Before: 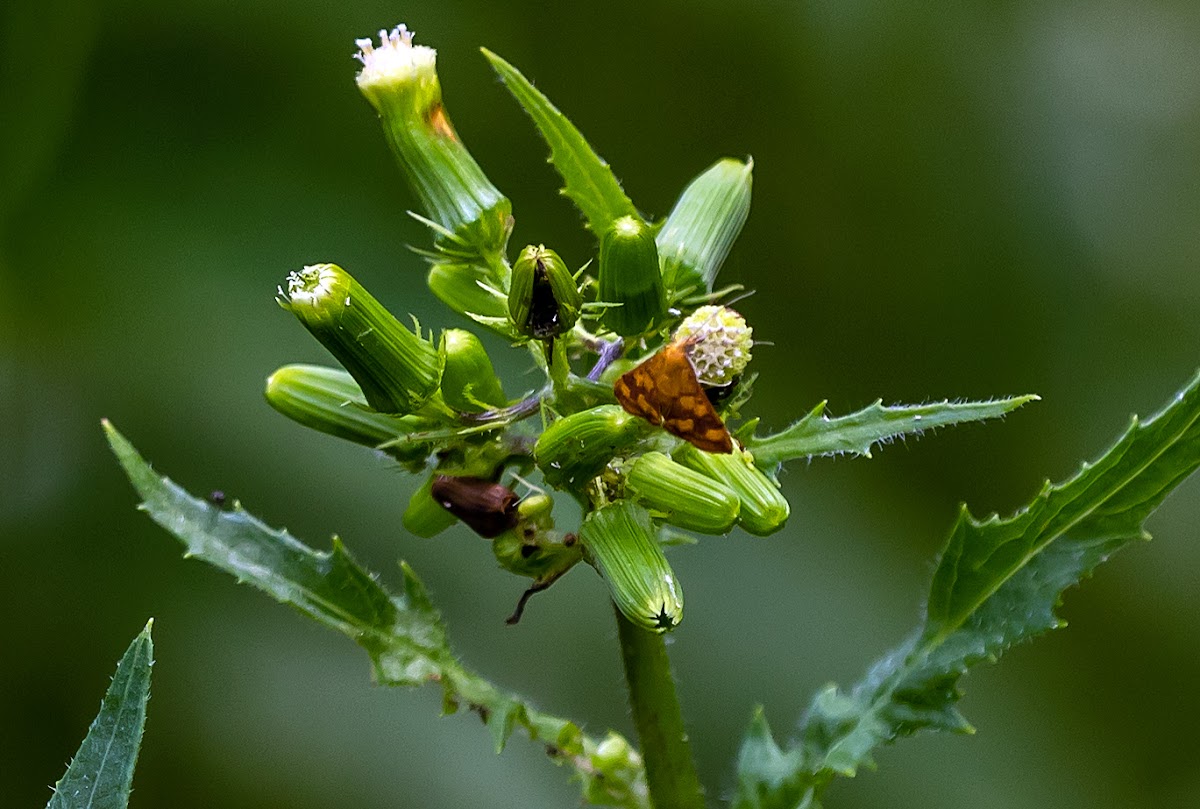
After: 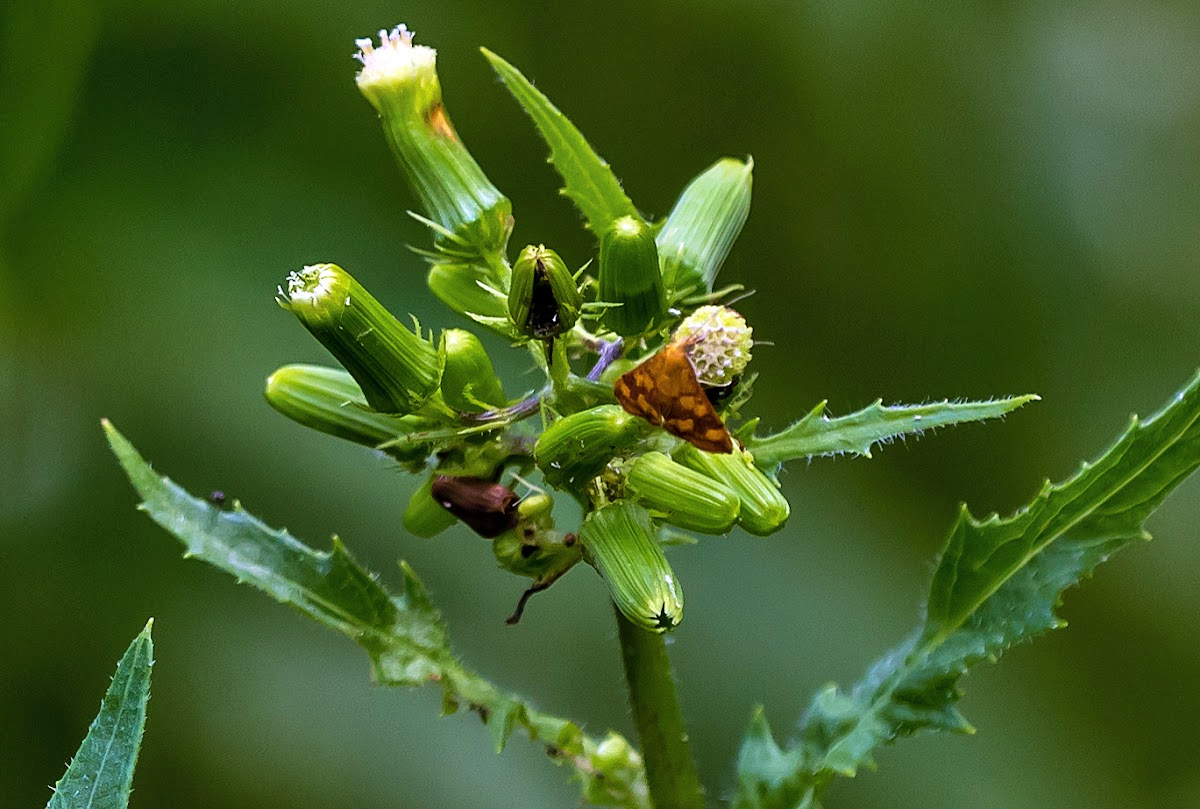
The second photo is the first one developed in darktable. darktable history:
shadows and highlights: low approximation 0.01, soften with gaussian
velvia: on, module defaults
